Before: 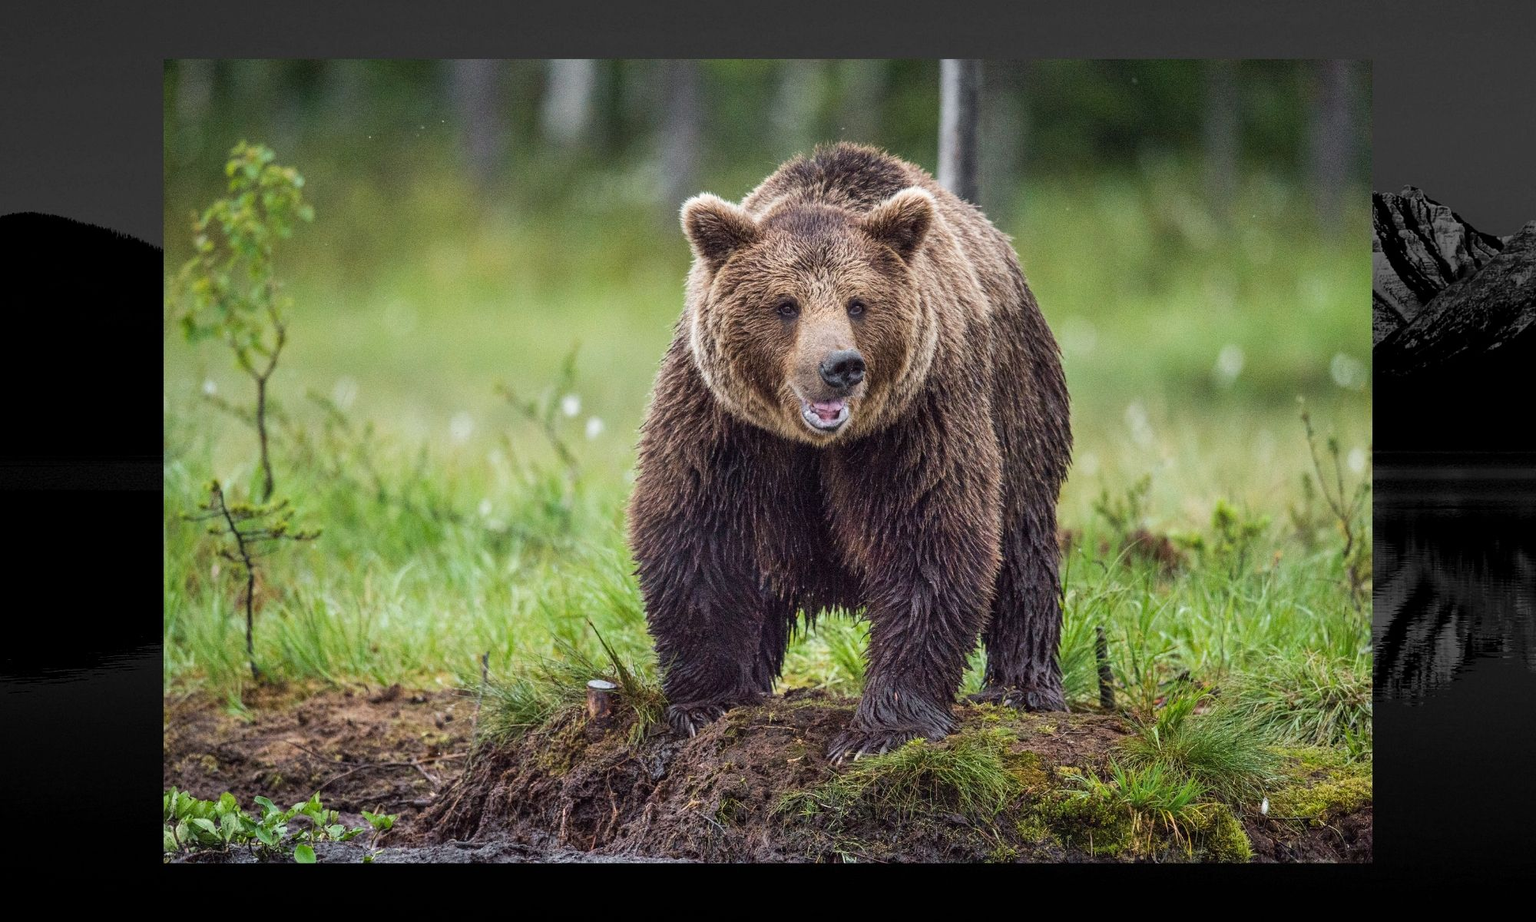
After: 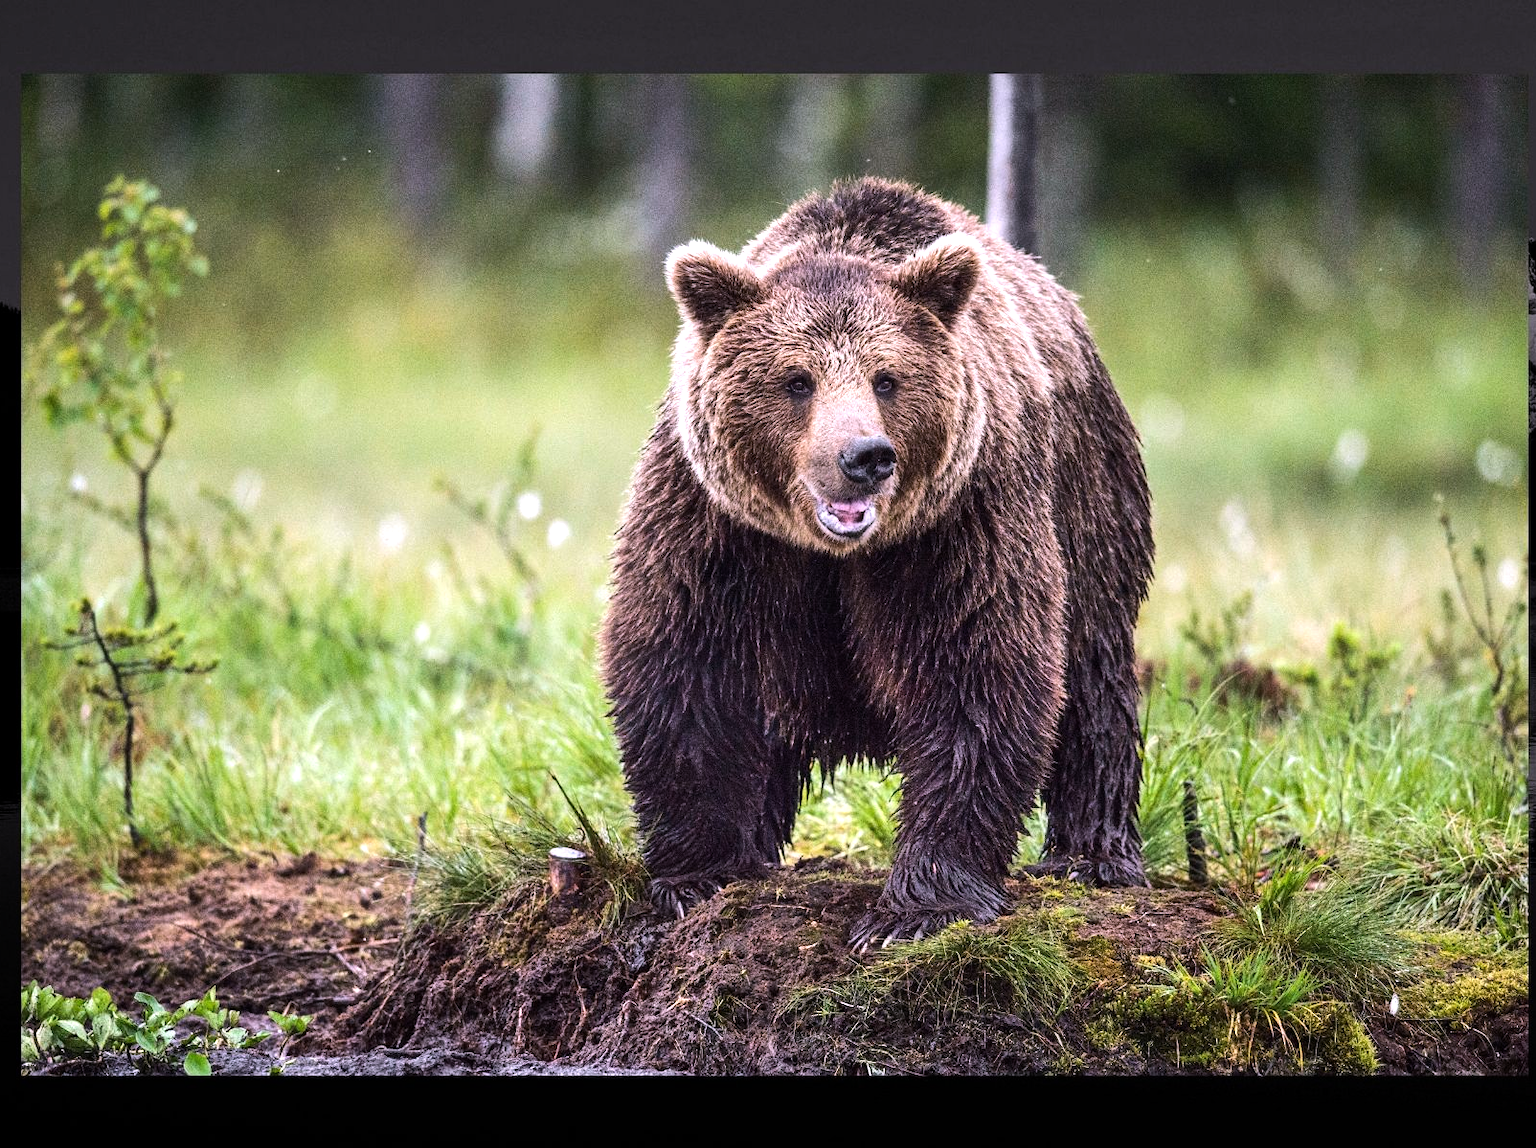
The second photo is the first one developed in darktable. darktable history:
white balance: red 1.066, blue 1.119
crop and rotate: left 9.597%, right 10.195%
tone equalizer: -8 EV -0.75 EV, -7 EV -0.7 EV, -6 EV -0.6 EV, -5 EV -0.4 EV, -3 EV 0.4 EV, -2 EV 0.6 EV, -1 EV 0.7 EV, +0 EV 0.75 EV, edges refinement/feathering 500, mask exposure compensation -1.57 EV, preserve details no
